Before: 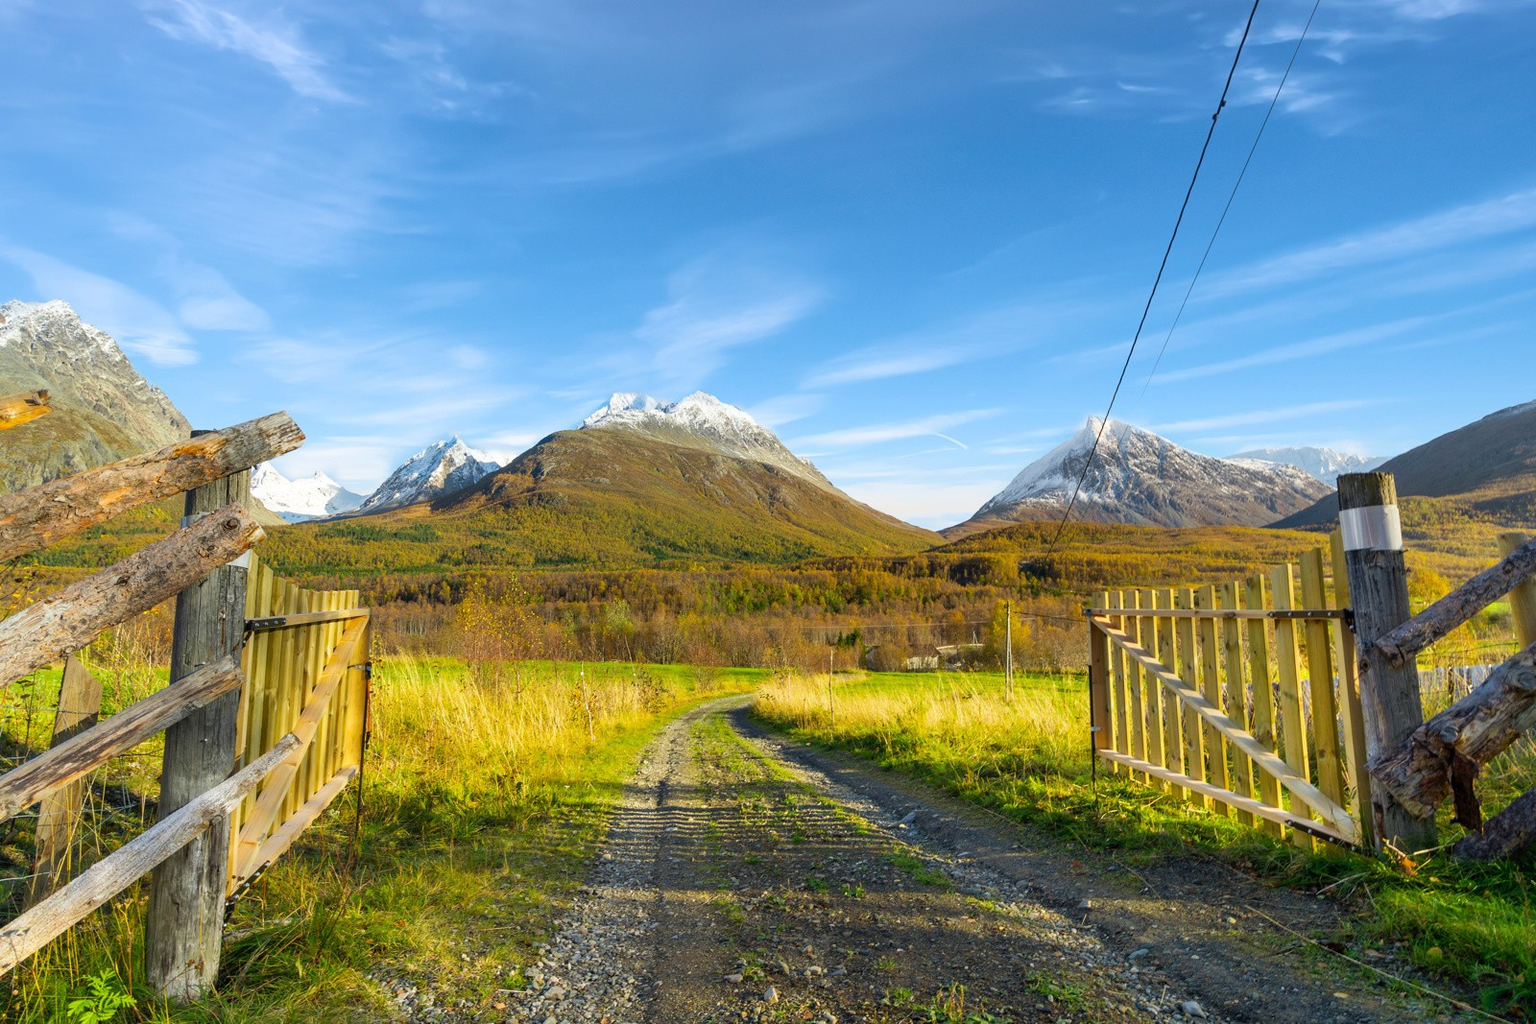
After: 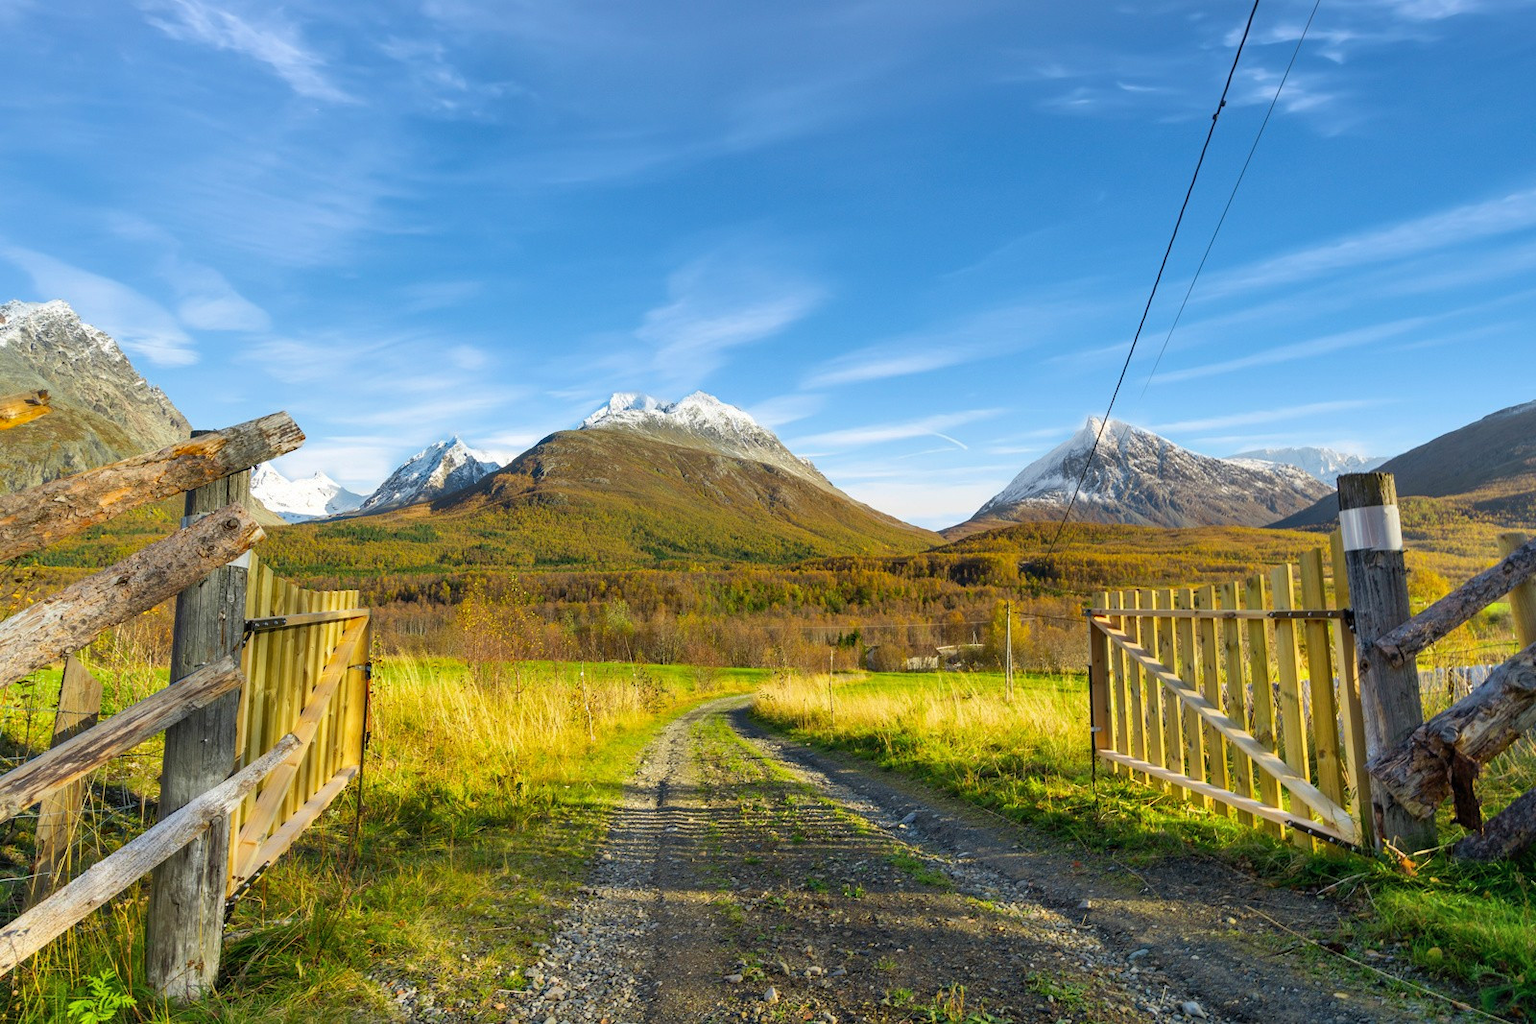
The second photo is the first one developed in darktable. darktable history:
white balance: emerald 1
shadows and highlights: shadows 32.83, highlights -47.7, soften with gaussian
